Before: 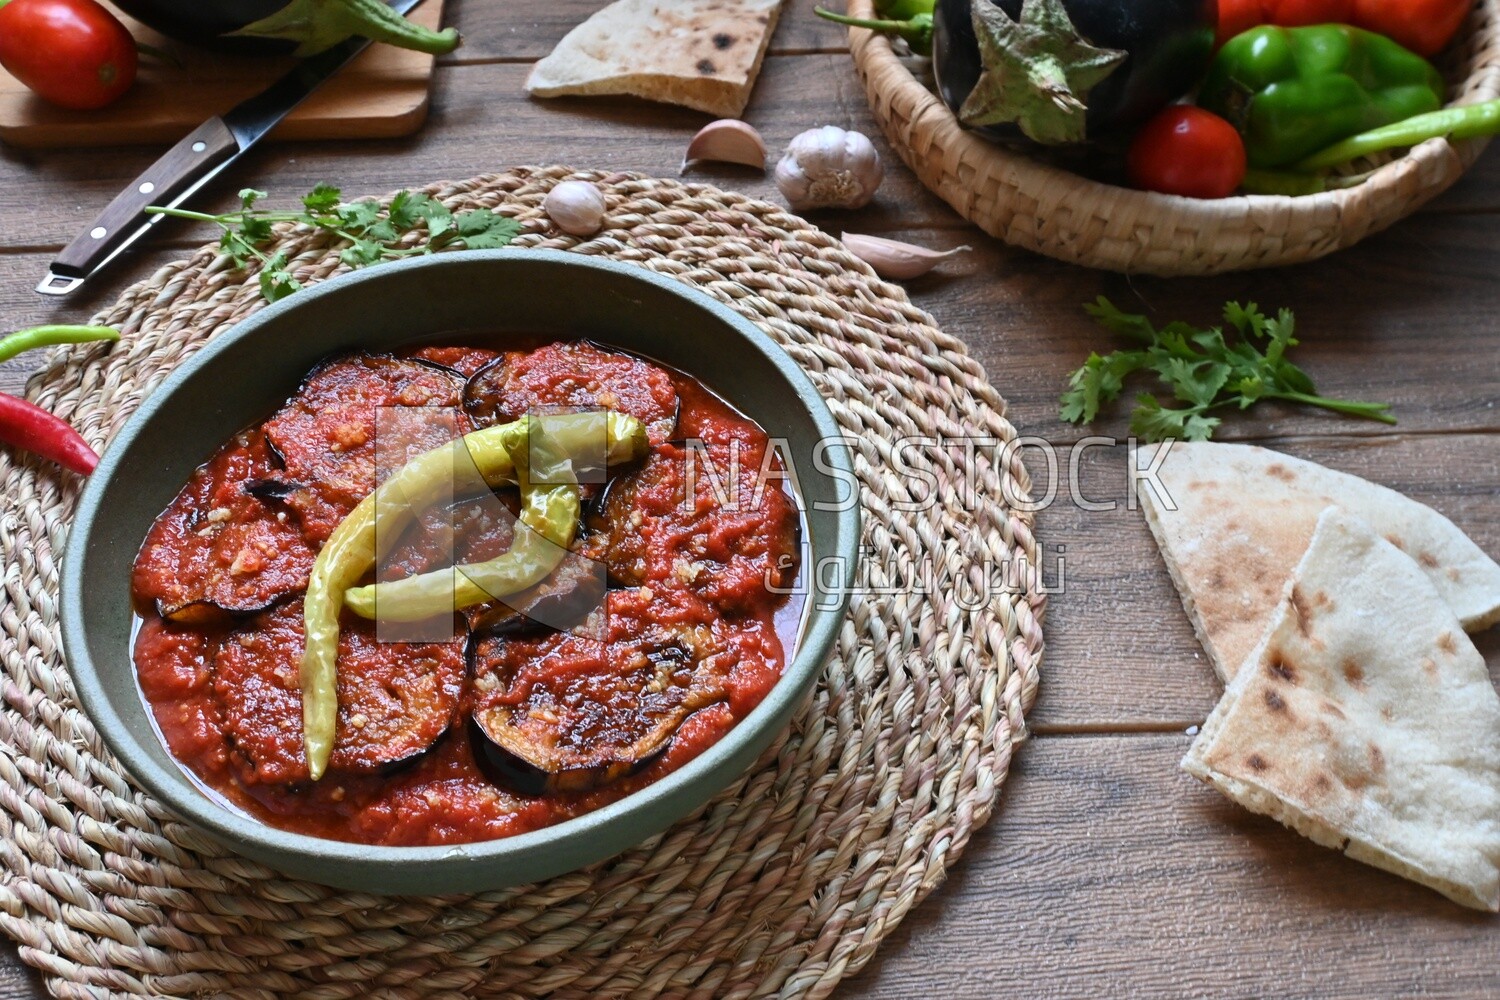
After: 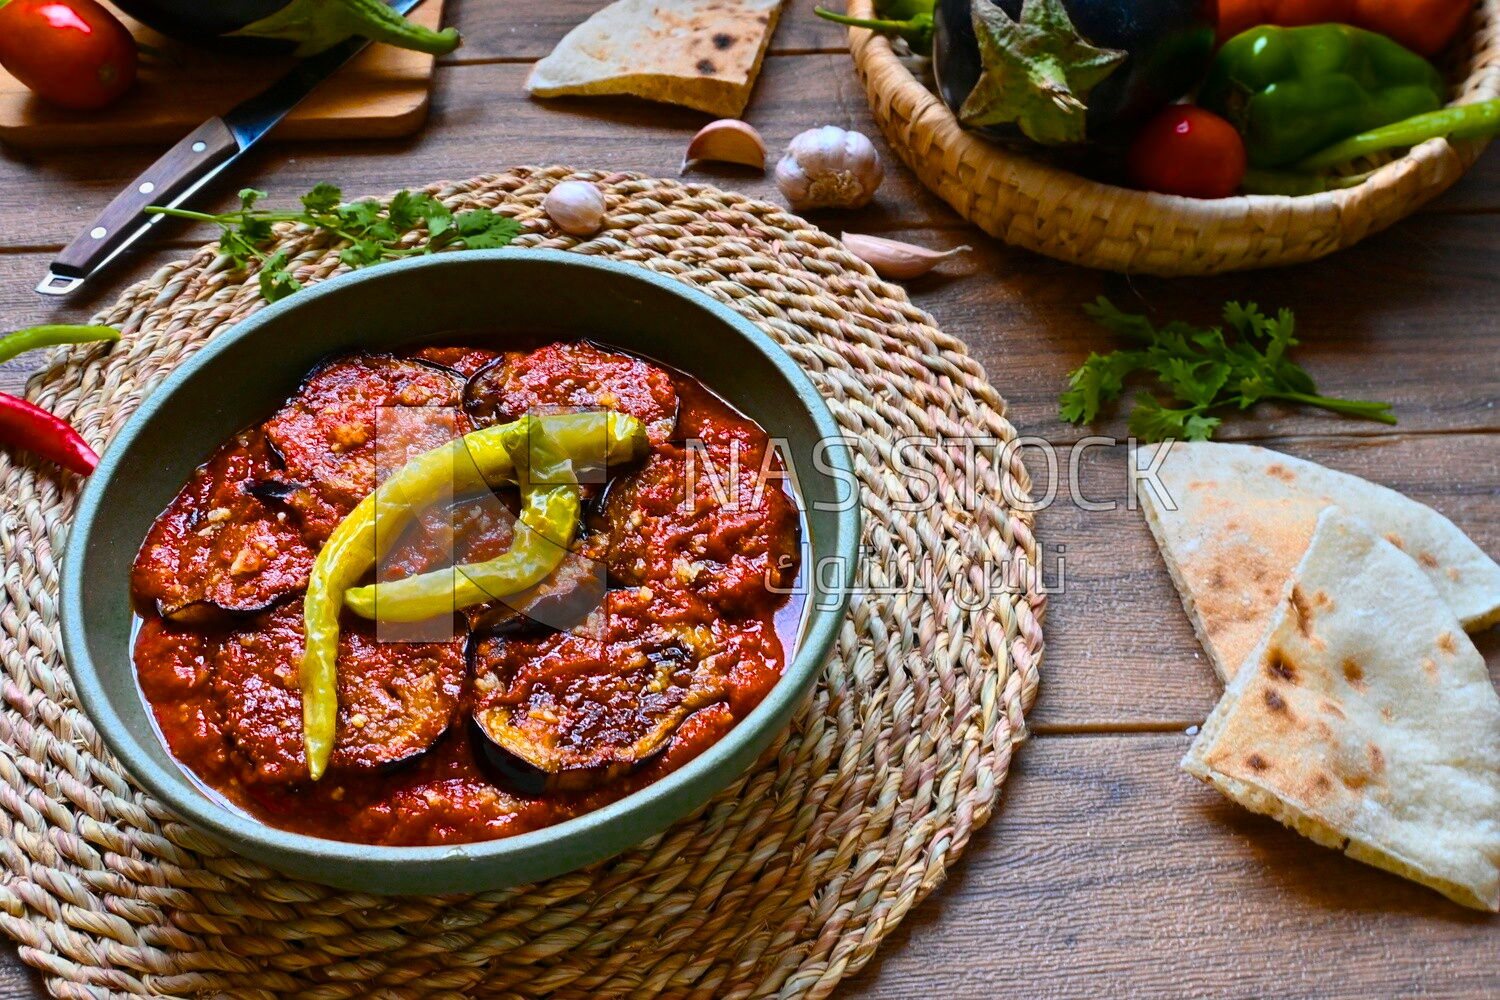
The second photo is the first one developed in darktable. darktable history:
color balance rgb: linear chroma grading › global chroma 9.009%, perceptual saturation grading › global saturation 30.093%, global vibrance 16.724%, saturation formula JzAzBz (2021)
color zones: curves: ch0 [(0.099, 0.624) (0.257, 0.596) (0.384, 0.376) (0.529, 0.492) (0.697, 0.564) (0.768, 0.532) (0.908, 0.644)]; ch1 [(0.112, 0.564) (0.254, 0.612) (0.432, 0.676) (0.592, 0.456) (0.743, 0.684) (0.888, 0.536)]; ch2 [(0.25, 0.5) (0.469, 0.36) (0.75, 0.5)]
exposure: black level correction 0.001, exposure -0.121 EV, compensate exposure bias true, compensate highlight preservation false
